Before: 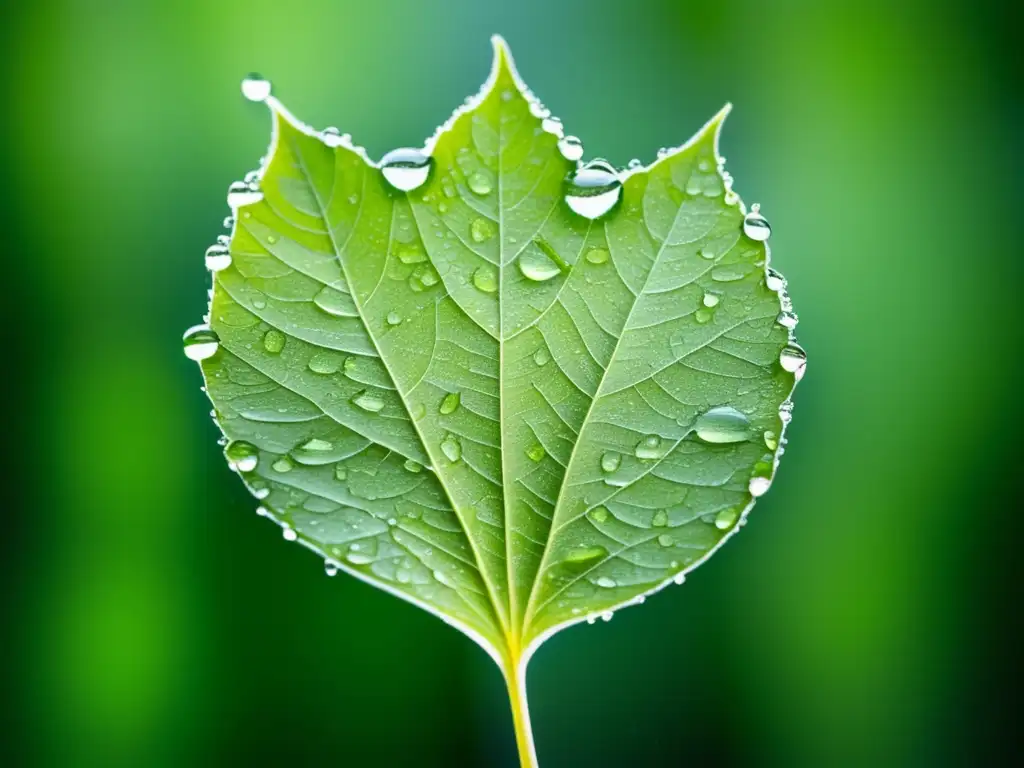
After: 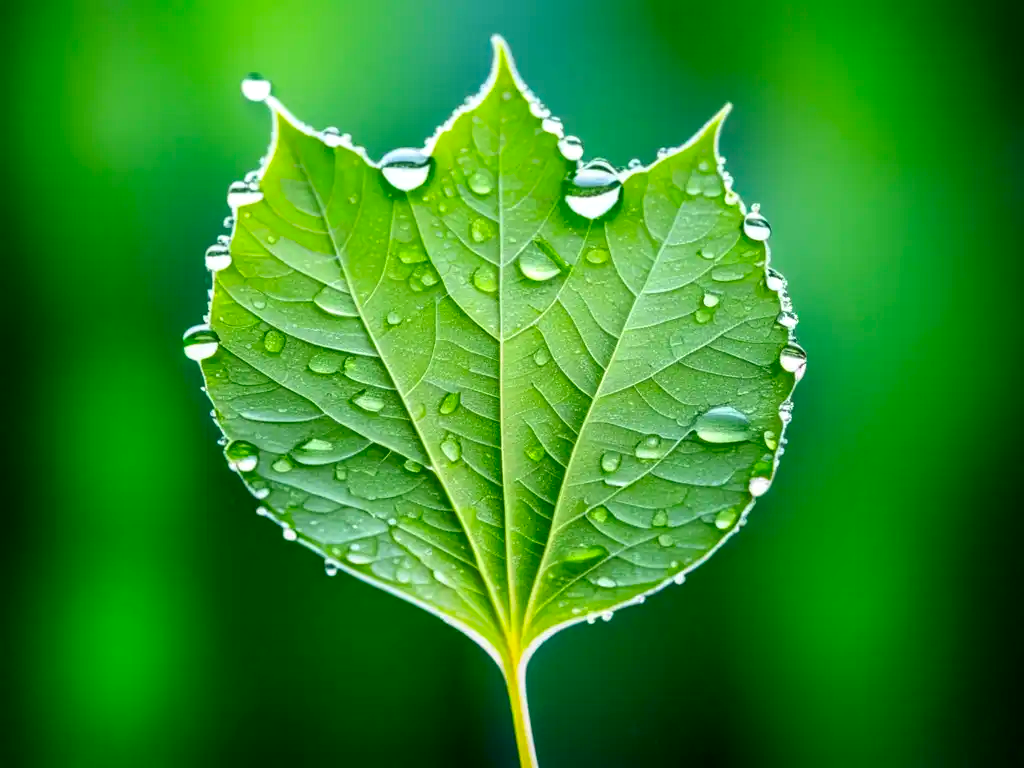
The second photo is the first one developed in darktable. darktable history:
contrast brightness saturation: brightness -0.02, saturation 0.338
local contrast: on, module defaults
